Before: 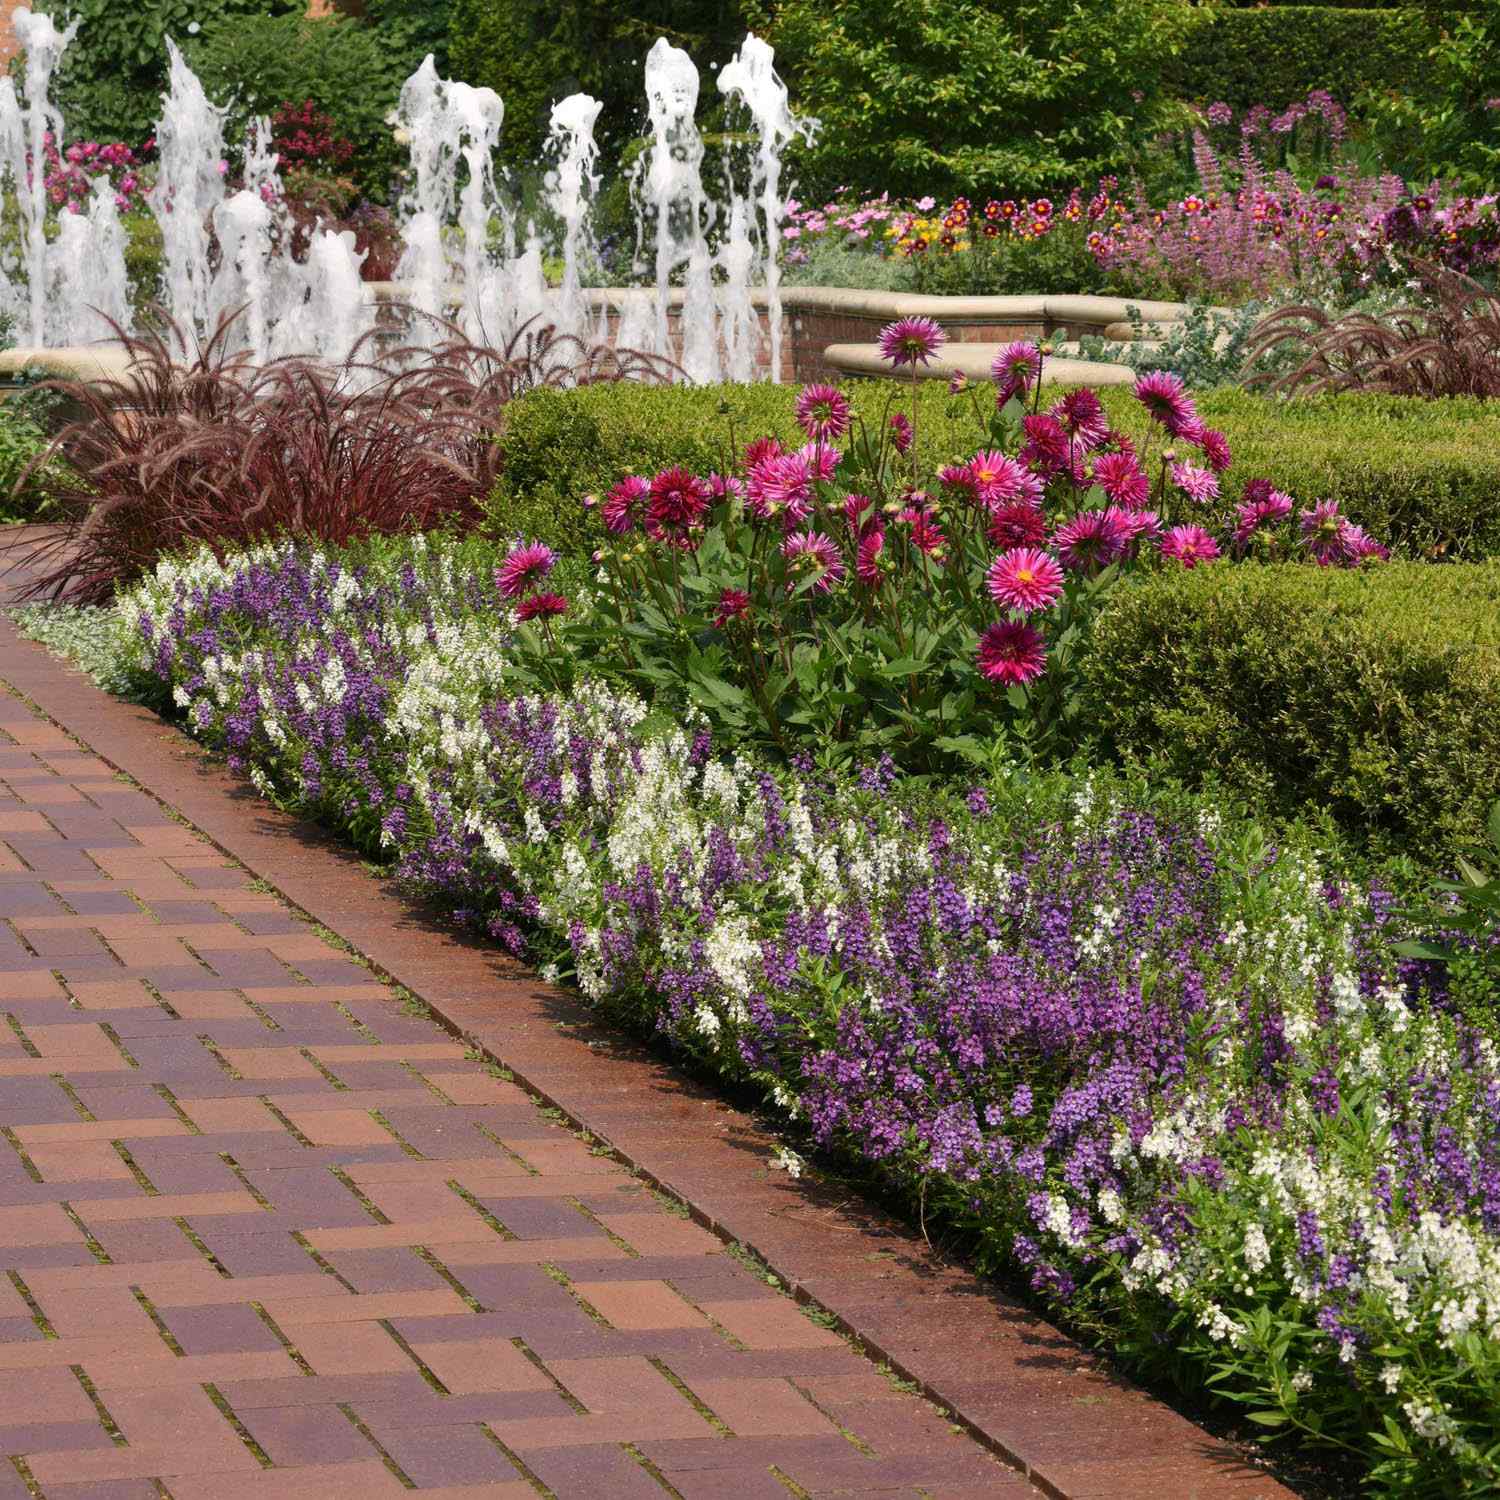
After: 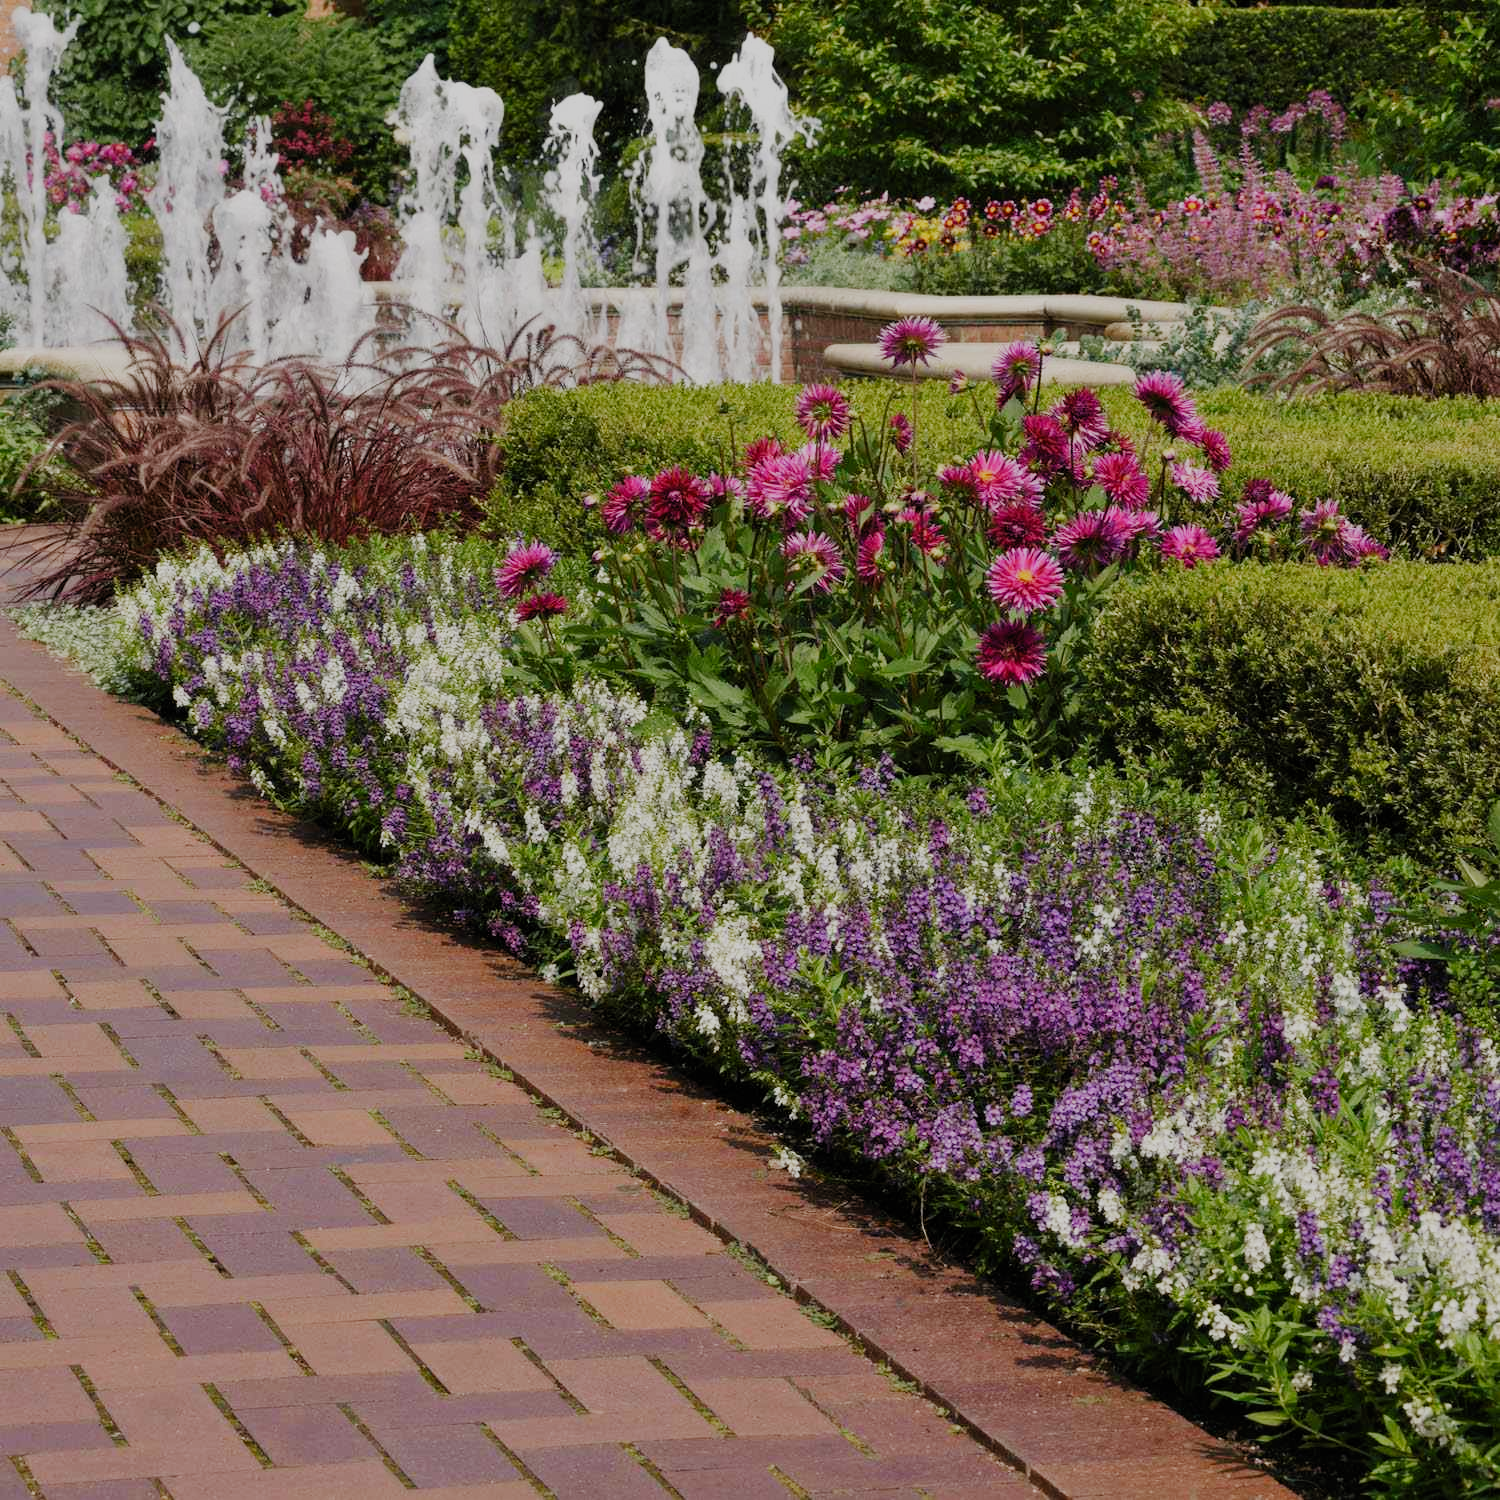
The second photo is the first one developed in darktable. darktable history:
filmic rgb: black relative exposure -7.65 EV, white relative exposure 4.56 EV, hardness 3.61, preserve chrominance no, color science v5 (2021), contrast in shadows safe, contrast in highlights safe
